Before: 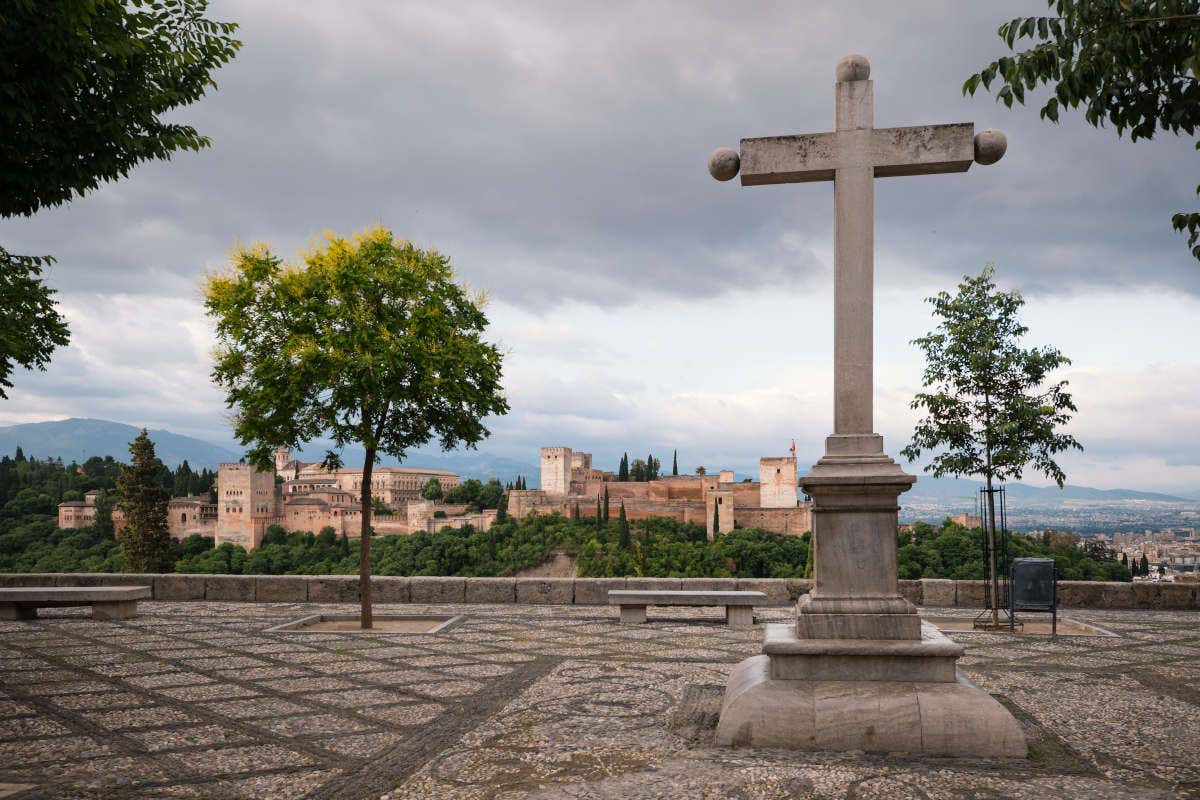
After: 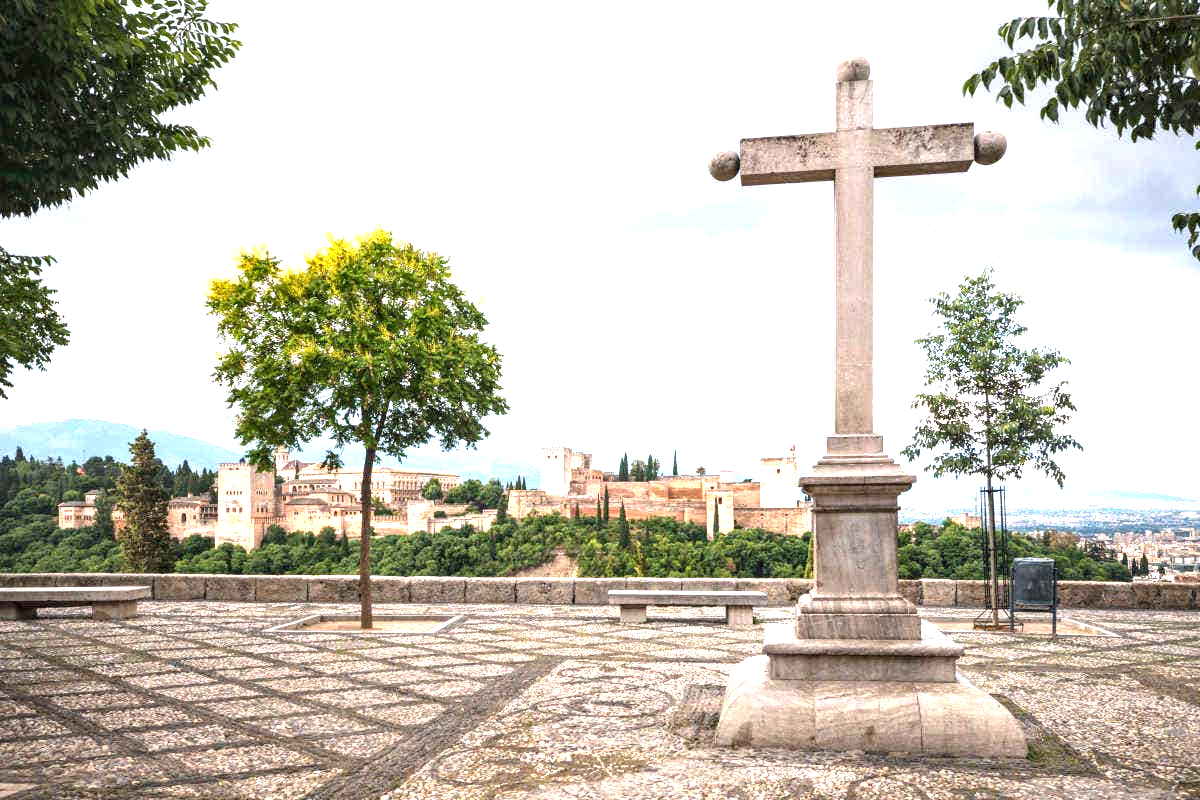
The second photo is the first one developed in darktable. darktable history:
tone equalizer: -7 EV 0.196 EV, -6 EV 0.158 EV, -5 EV 0.099 EV, -4 EV 0.068 EV, -2 EV -0.018 EV, -1 EV -0.066 EV, +0 EV -0.057 EV, edges refinement/feathering 500, mask exposure compensation -1.57 EV, preserve details no
local contrast: highlights 42%, shadows 63%, detail 136%, midtone range 0.508
exposure: black level correction 0, exposure 1.75 EV, compensate exposure bias true, compensate highlight preservation false
